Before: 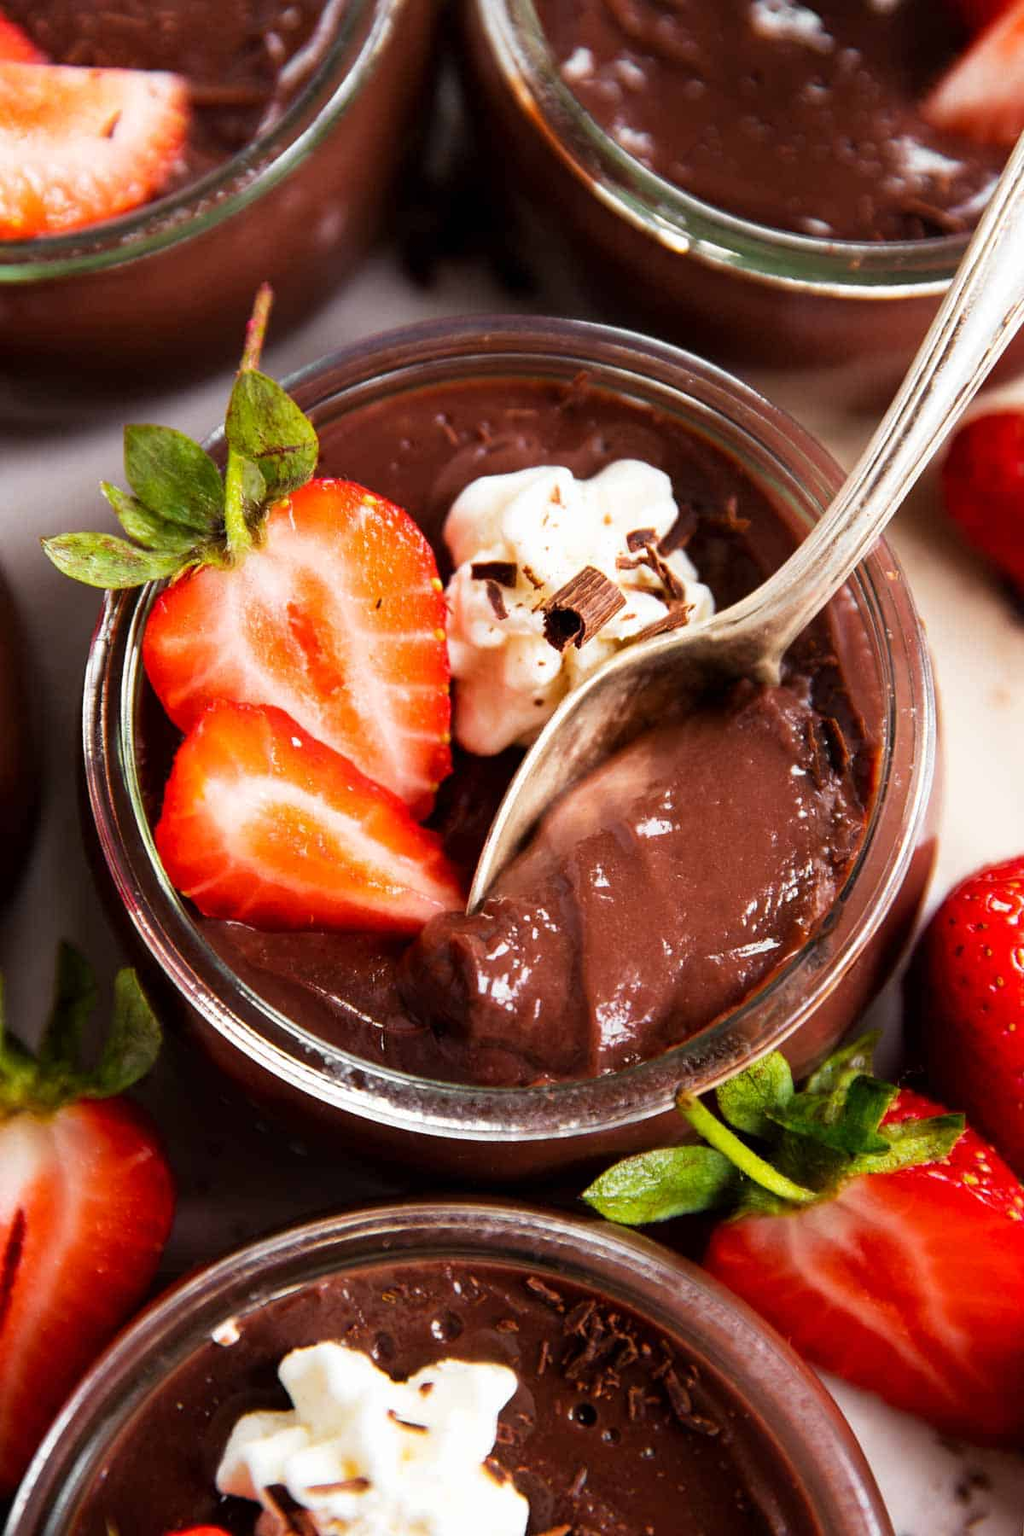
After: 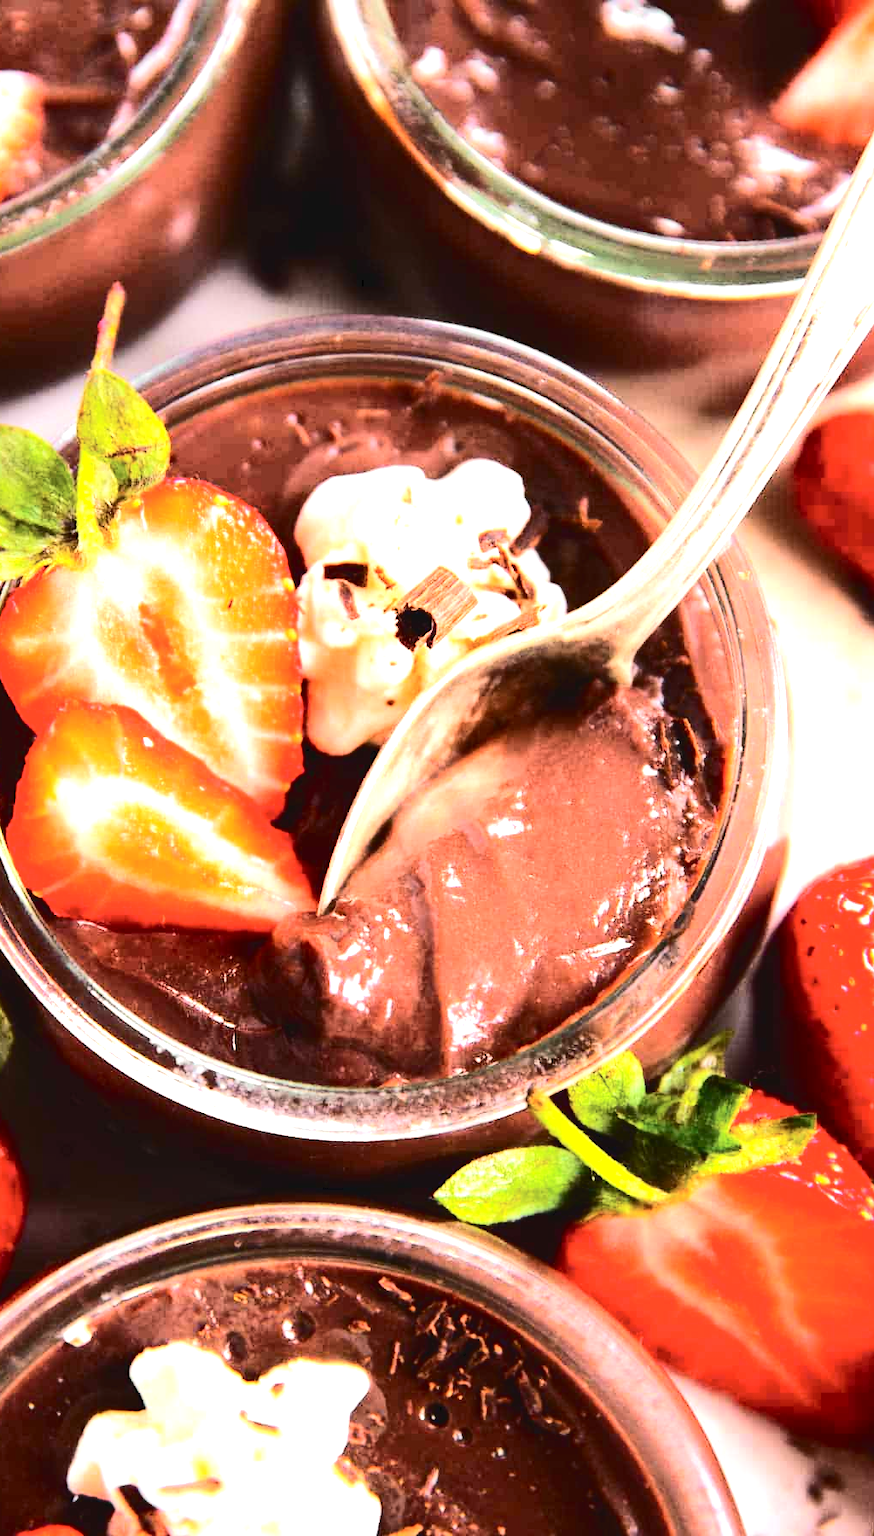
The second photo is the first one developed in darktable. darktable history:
tone curve: curves: ch0 [(0, 0) (0.003, 0.049) (0.011, 0.052) (0.025, 0.057) (0.044, 0.069) (0.069, 0.076) (0.1, 0.09) (0.136, 0.111) (0.177, 0.15) (0.224, 0.197) (0.277, 0.267) (0.335, 0.366) (0.399, 0.477) (0.468, 0.561) (0.543, 0.651) (0.623, 0.733) (0.709, 0.804) (0.801, 0.869) (0.898, 0.924) (1, 1)], color space Lab, independent channels, preserve colors none
crop and rotate: left 14.567%
exposure: exposure 0.997 EV, compensate highlight preservation false
tone equalizer: -8 EV 0.019 EV, -7 EV -0.039 EV, -6 EV 0.011 EV, -5 EV 0.032 EV, -4 EV 0.259 EV, -3 EV 0.652 EV, -2 EV 0.566 EV, -1 EV 0.203 EV, +0 EV 0.018 EV, edges refinement/feathering 500, mask exposure compensation -1.57 EV, preserve details no
